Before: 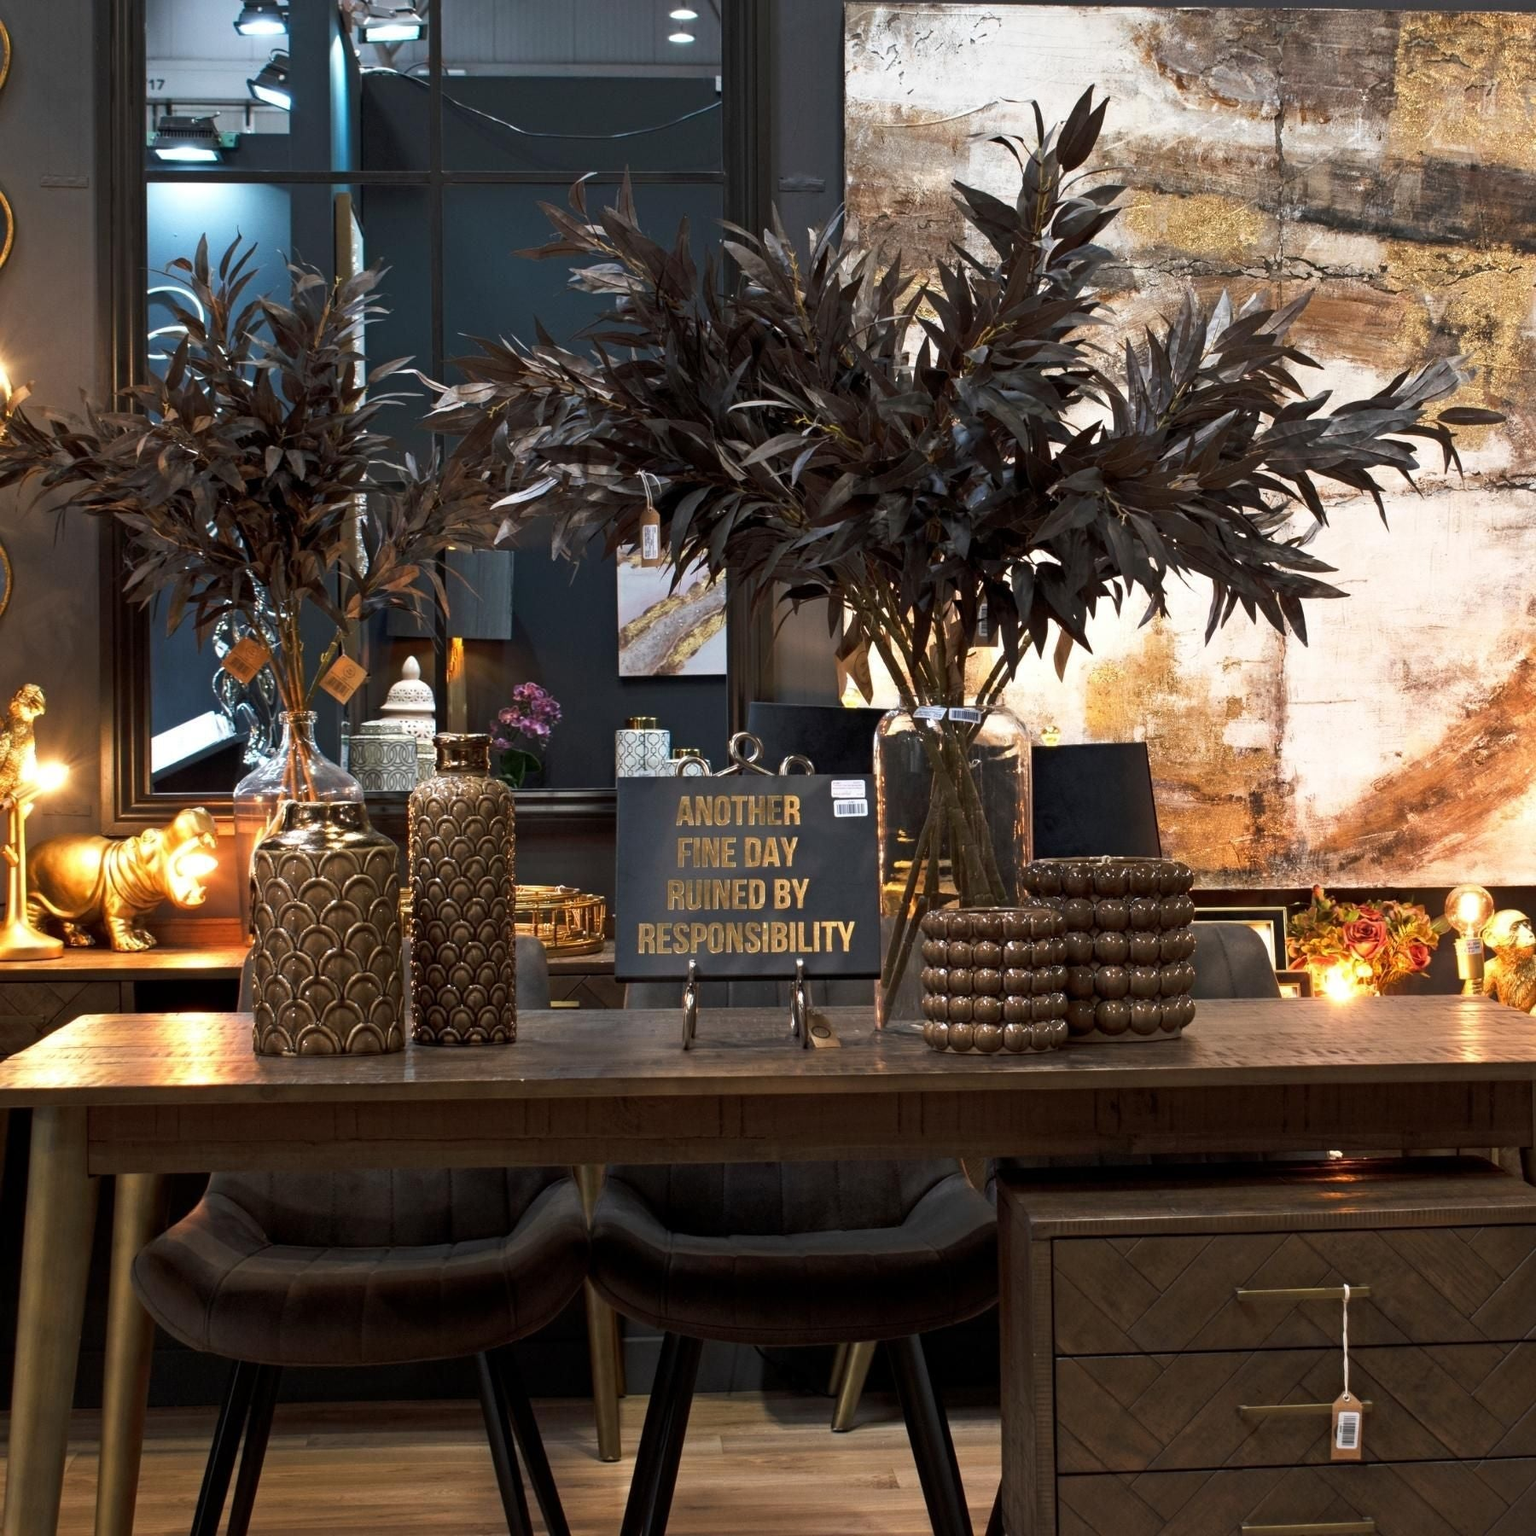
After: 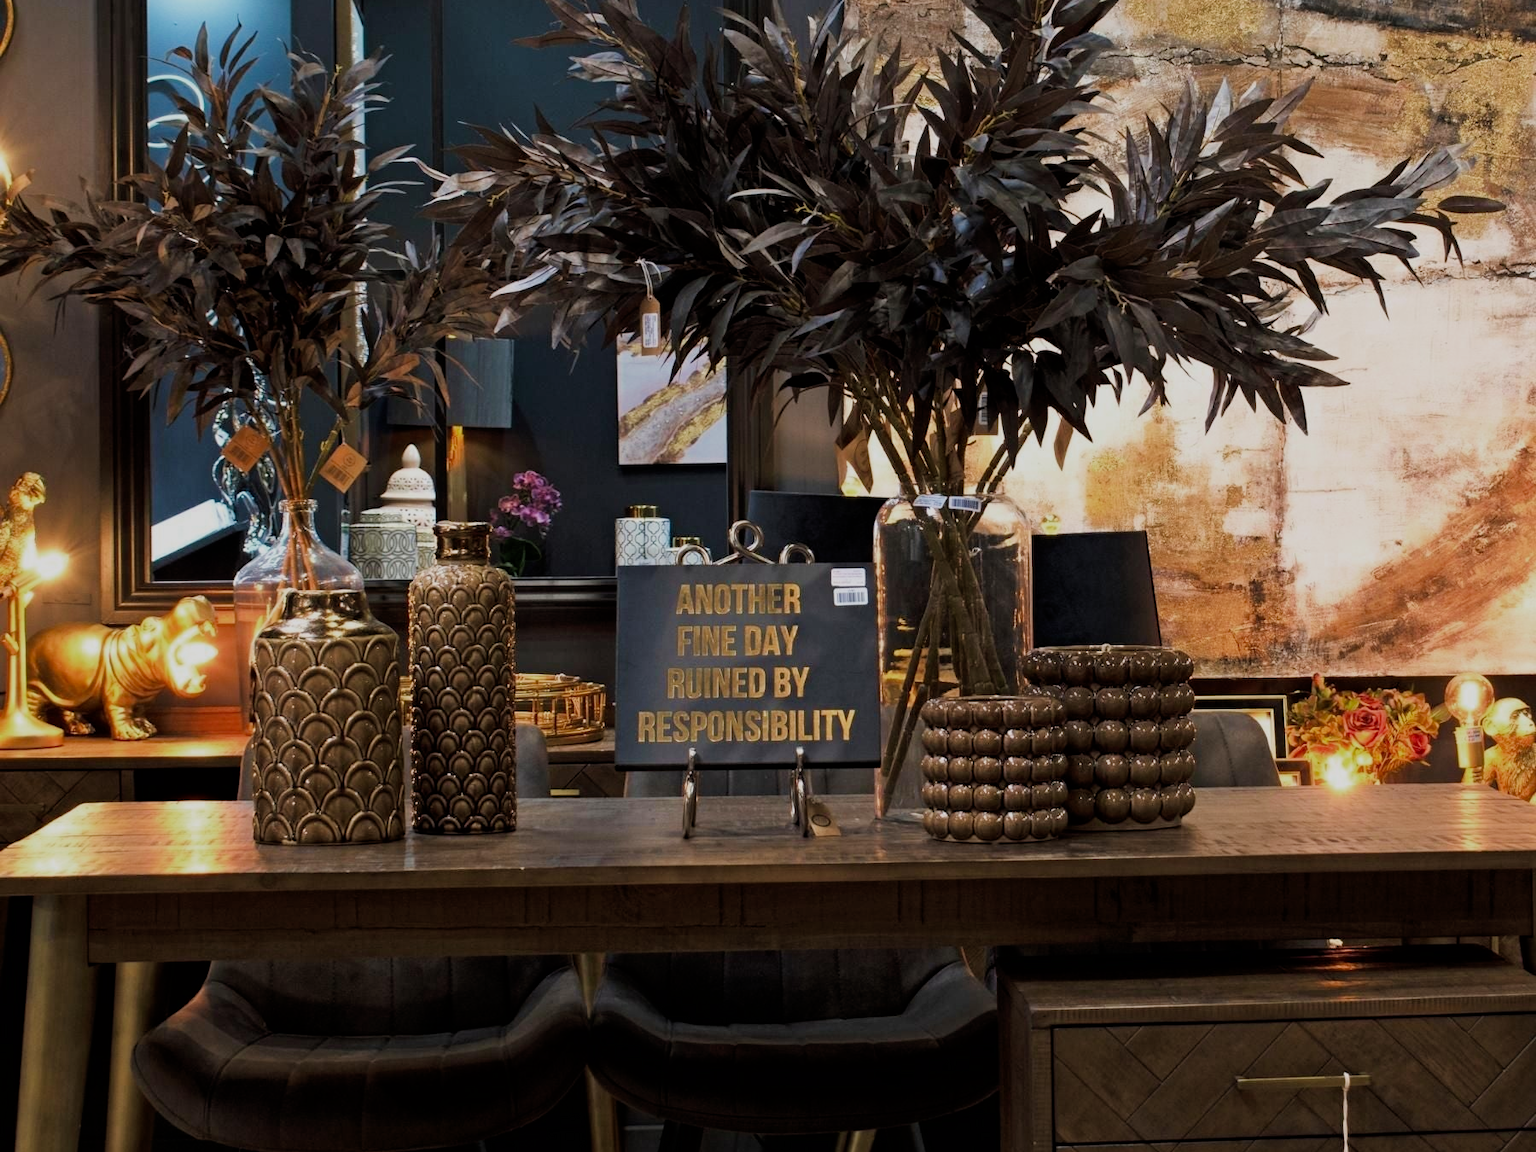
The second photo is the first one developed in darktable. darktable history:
crop: top 13.819%, bottom 11.169%
exposure: exposure 0.081 EV, compensate highlight preservation false
filmic rgb: black relative exposure -7.65 EV, white relative exposure 4.56 EV, hardness 3.61
velvia: on, module defaults
color zones: curves: ch0 [(0, 0.444) (0.143, 0.442) (0.286, 0.441) (0.429, 0.441) (0.571, 0.441) (0.714, 0.441) (0.857, 0.442) (1, 0.444)]
